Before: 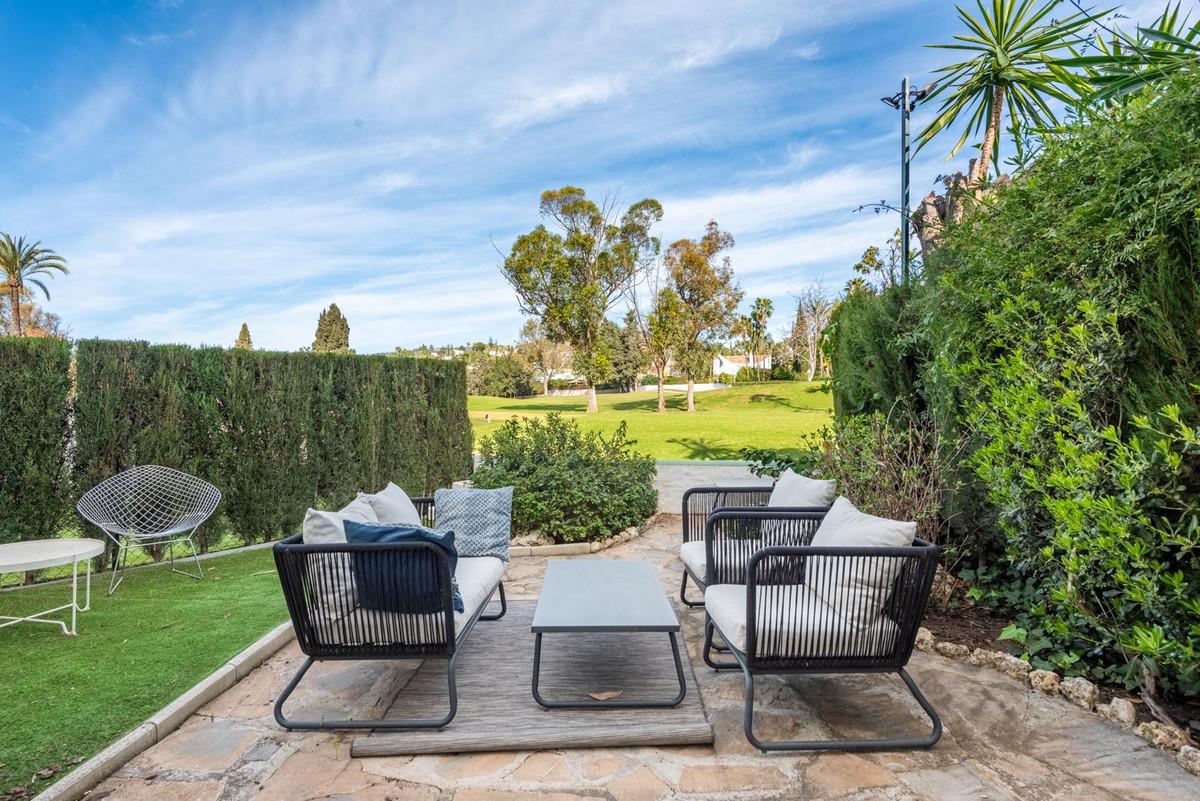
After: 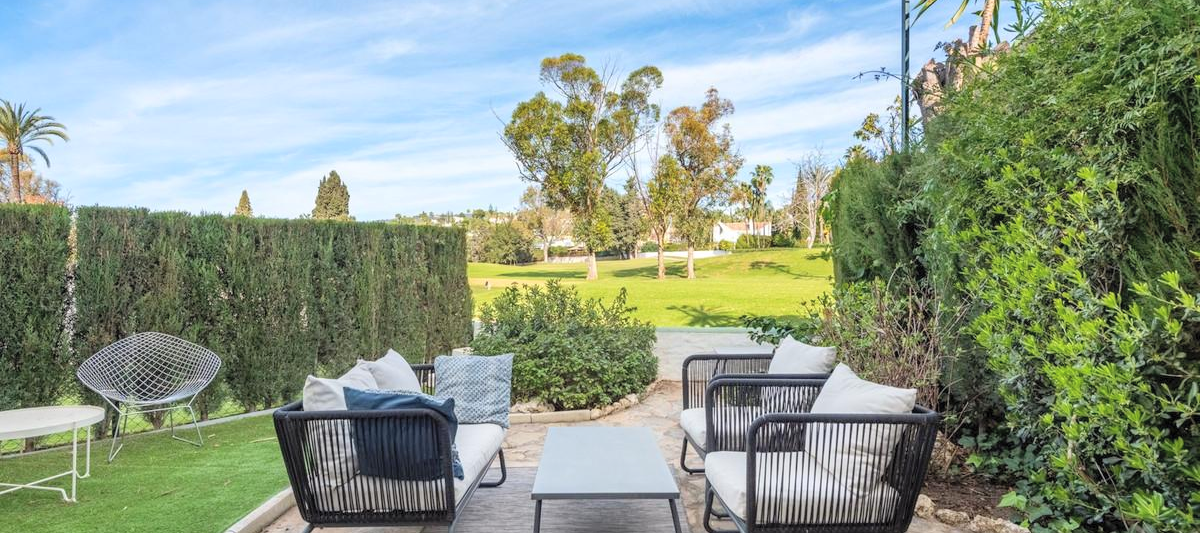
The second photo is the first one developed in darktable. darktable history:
crop: top 16.727%, bottom 16.727%
tone equalizer: on, module defaults
contrast brightness saturation: brightness 0.15
